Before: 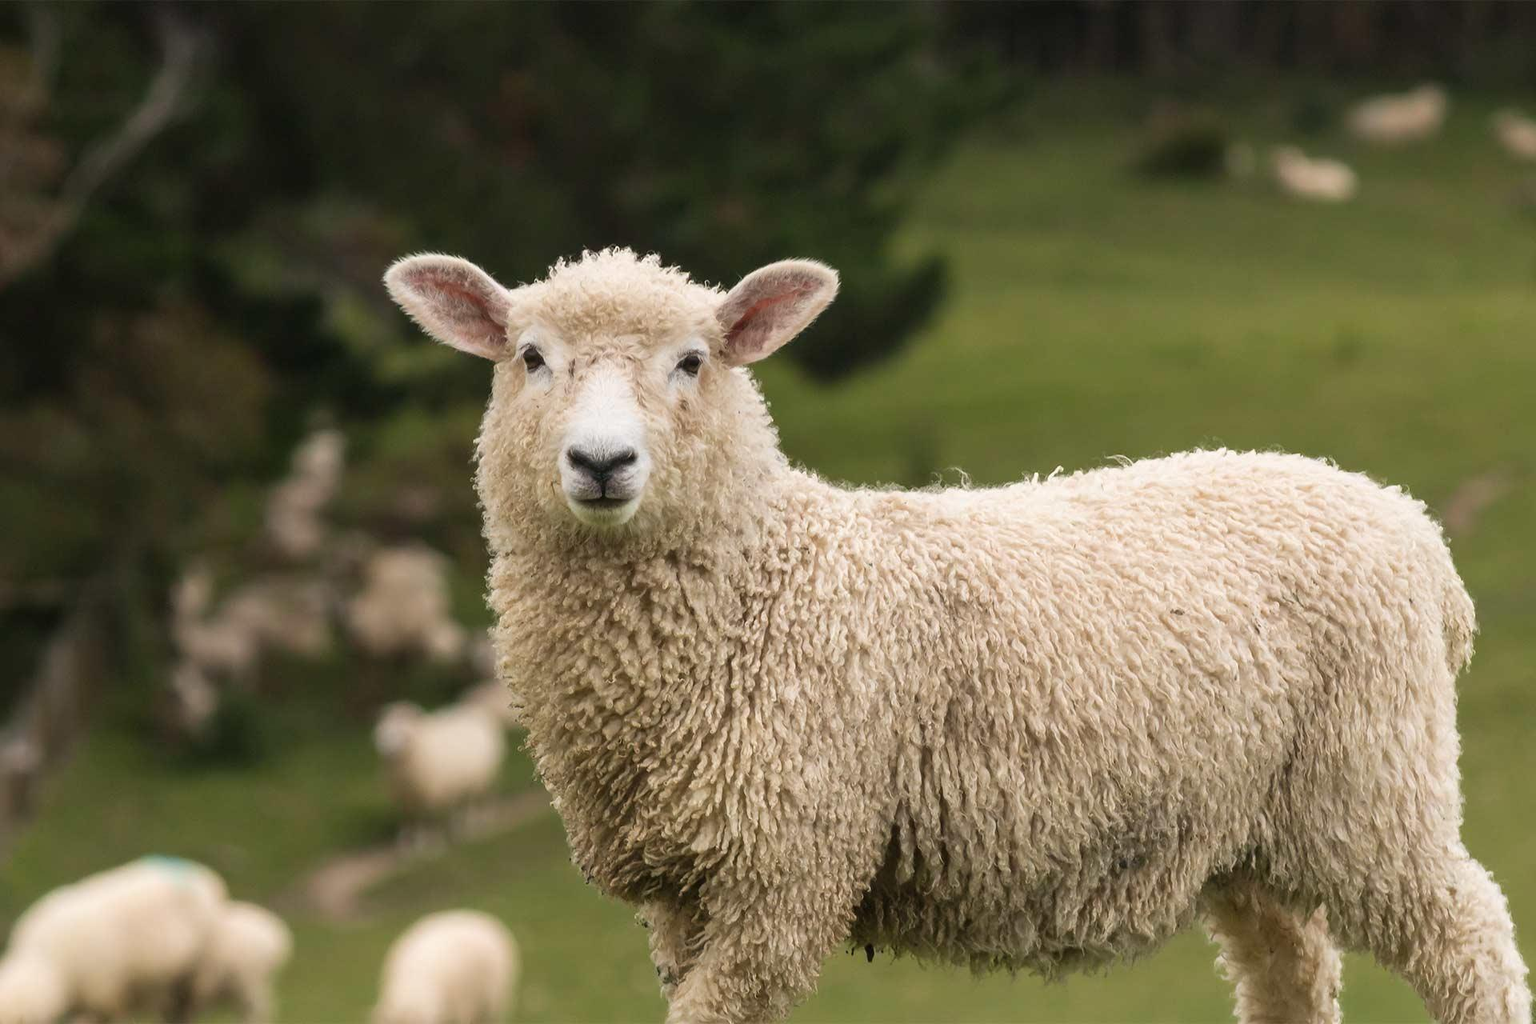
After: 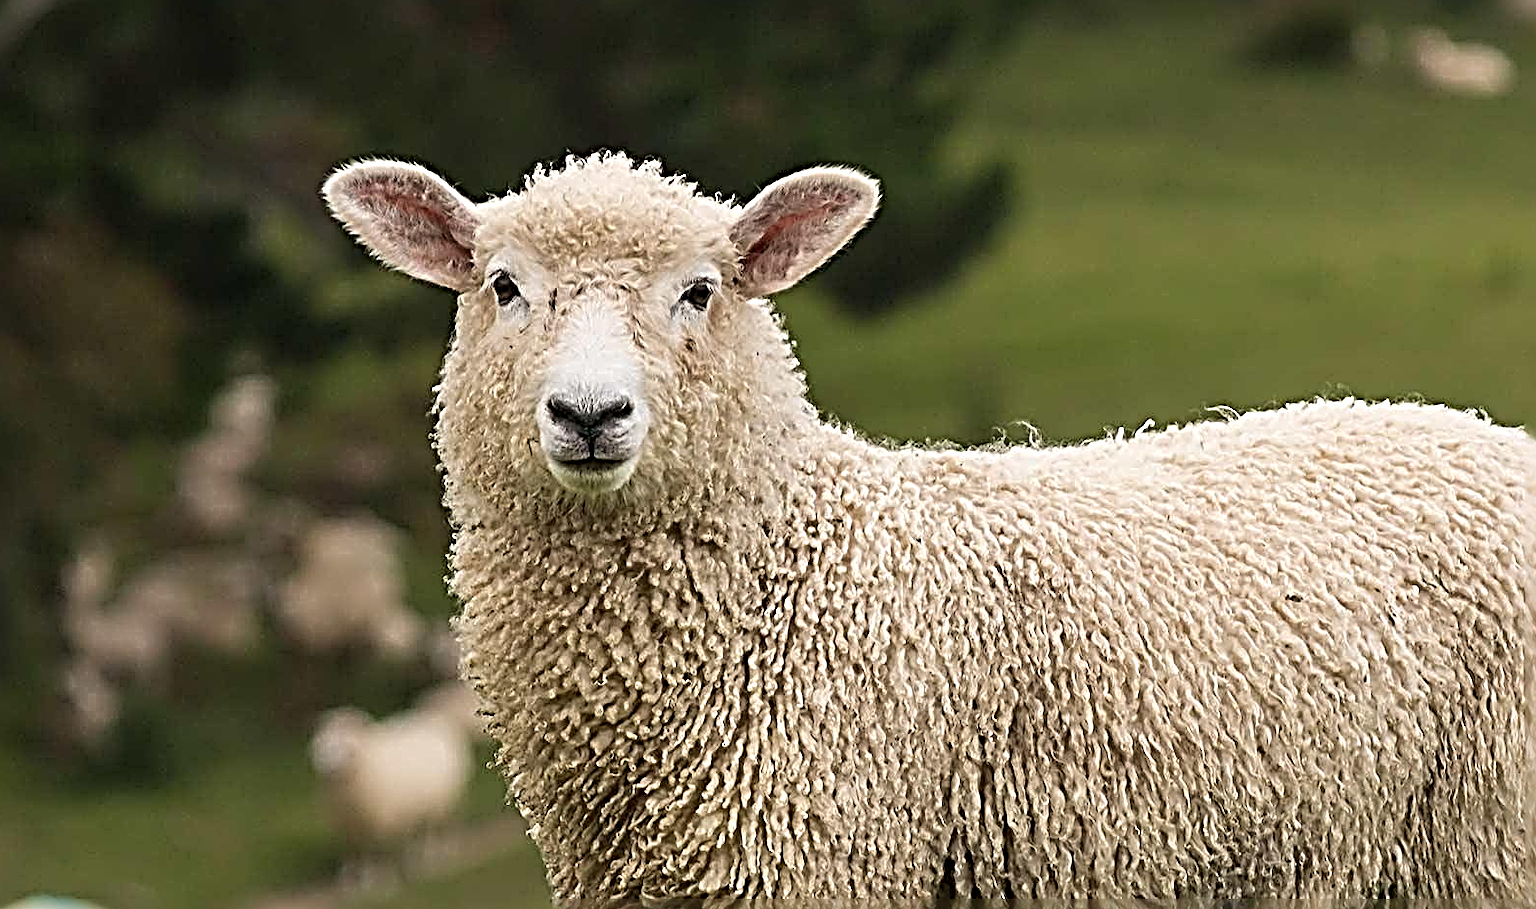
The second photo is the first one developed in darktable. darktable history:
sharpen: radius 4.019, amount 1.994
crop: left 7.864%, top 12.034%, right 10.386%, bottom 15.386%
